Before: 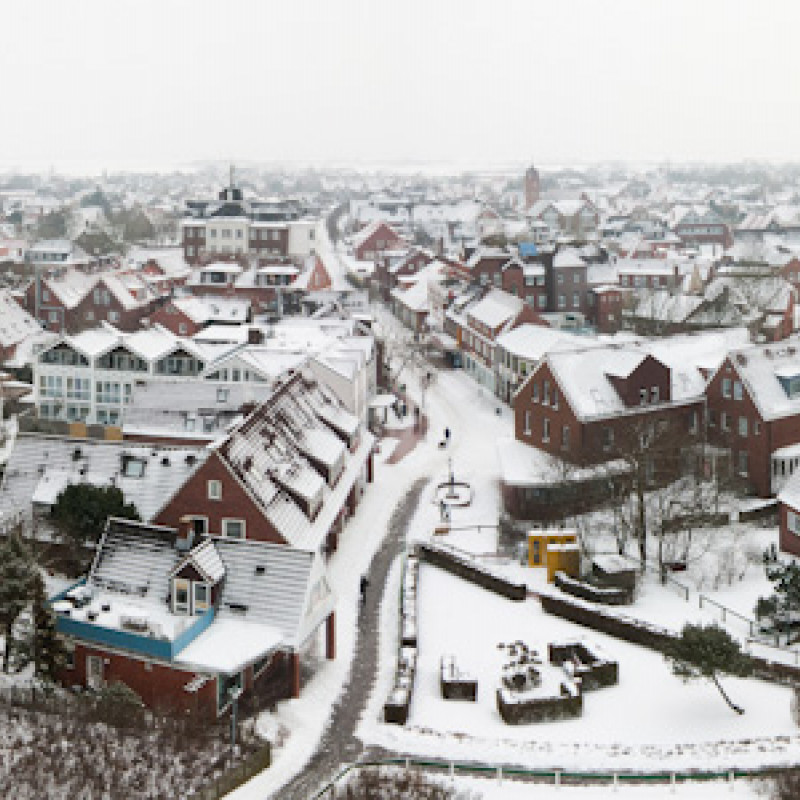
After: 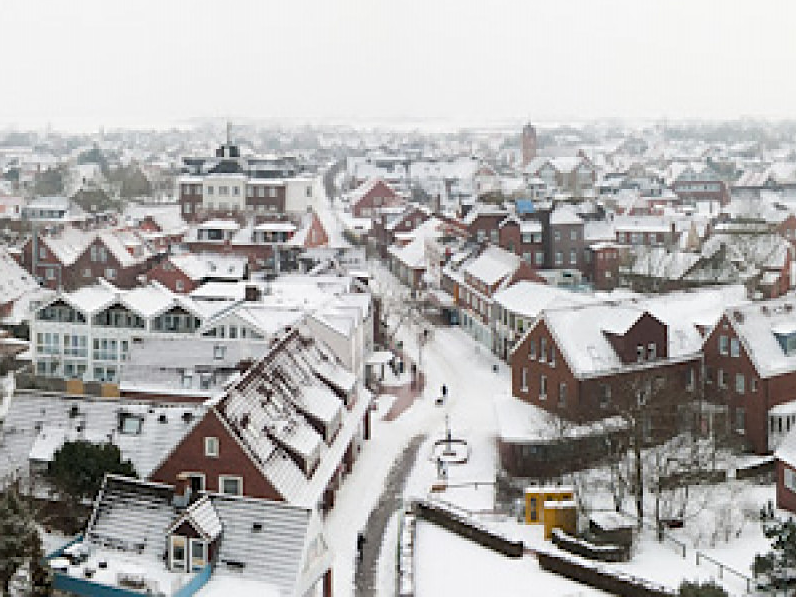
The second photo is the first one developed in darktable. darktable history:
crop: left 0.387%, top 5.469%, bottom 19.809%
sharpen: on, module defaults
